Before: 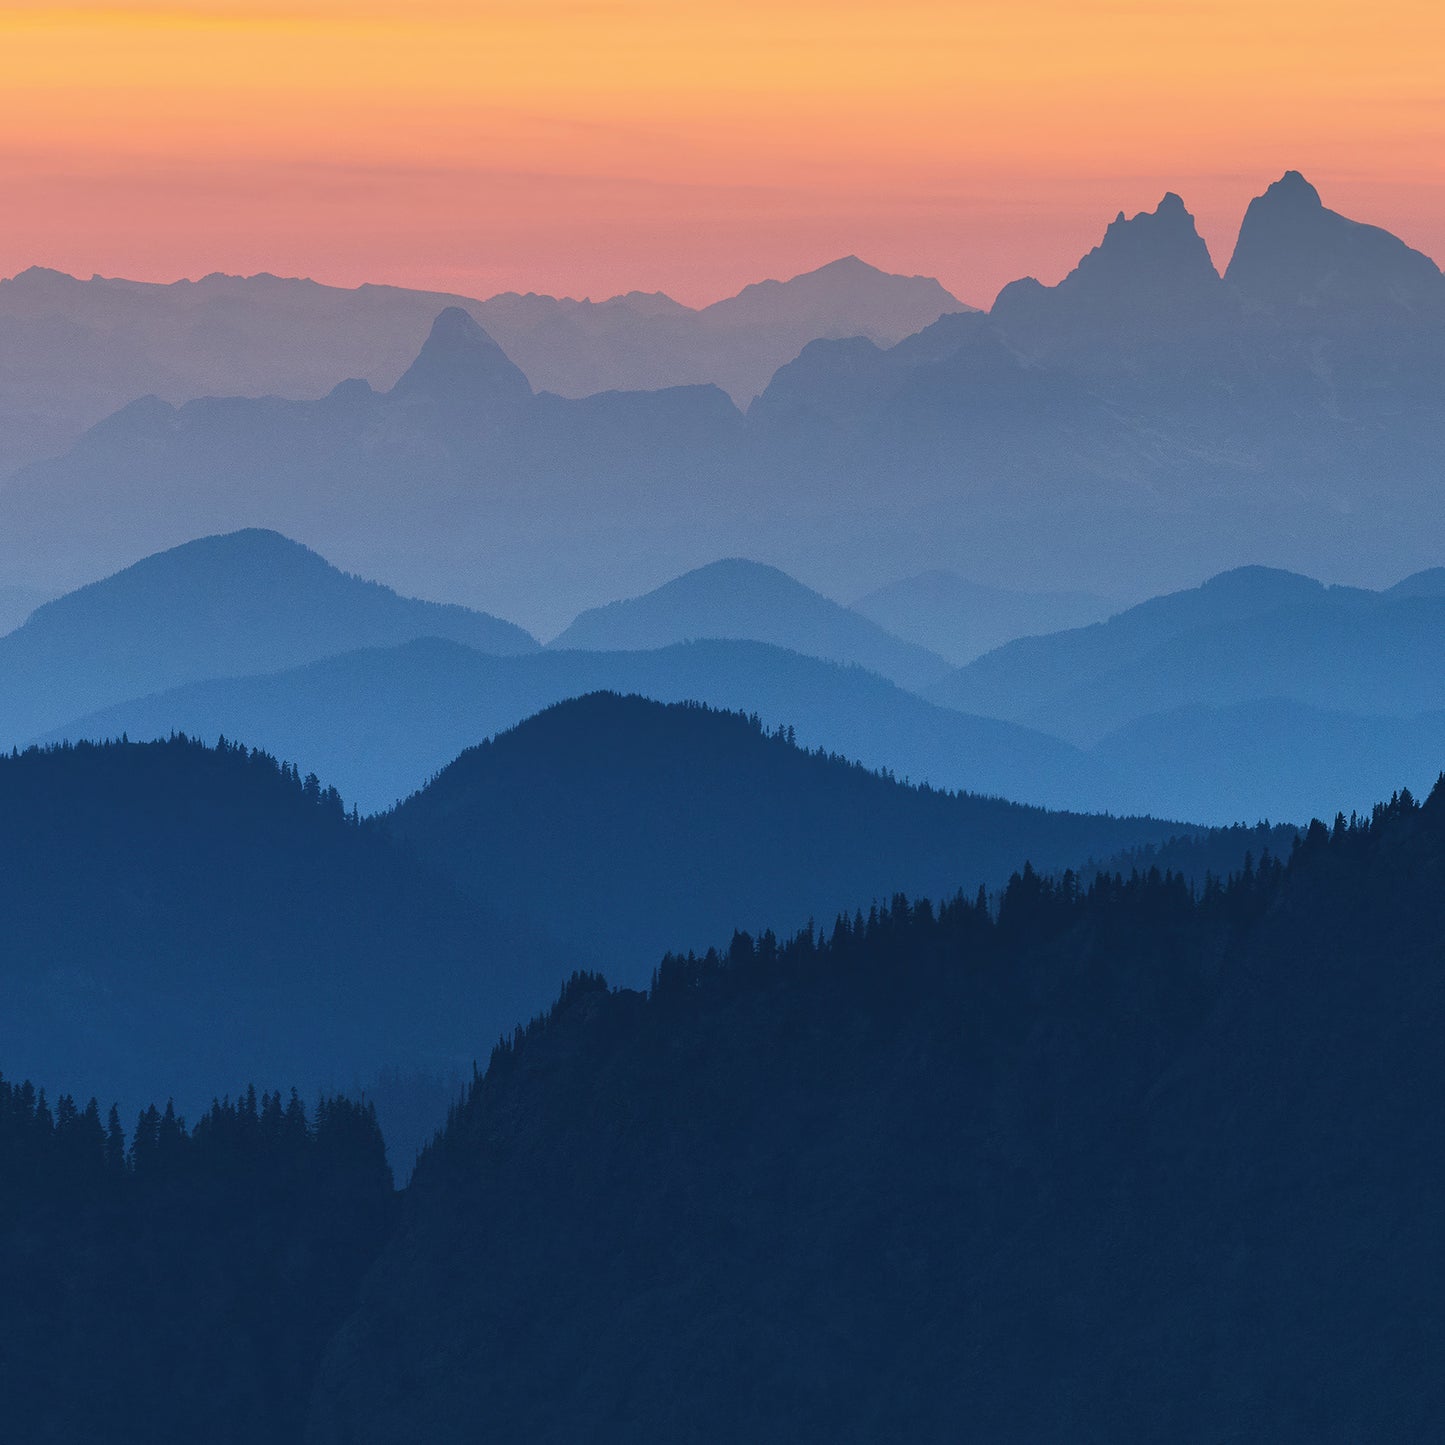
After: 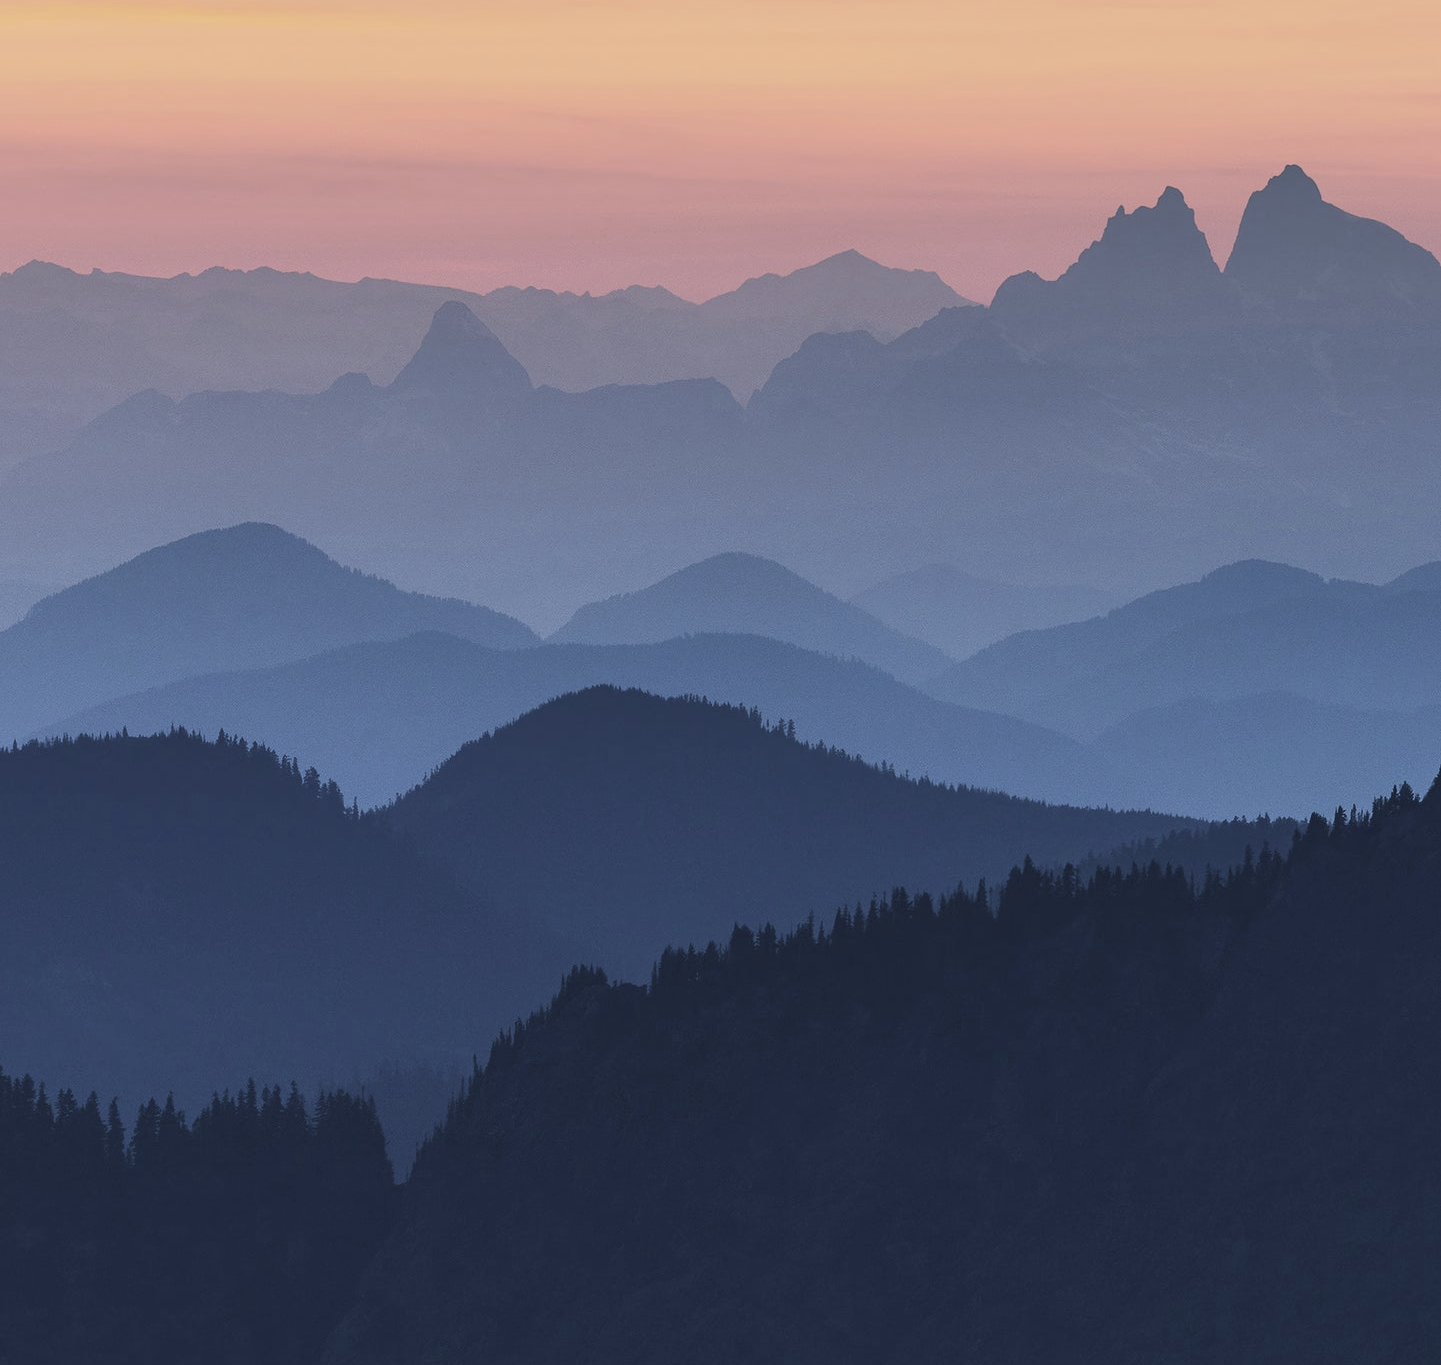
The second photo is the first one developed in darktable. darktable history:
white balance: red 1.004, blue 1.096
crop: top 0.448%, right 0.264%, bottom 5.045%
contrast brightness saturation: contrast -0.05, saturation -0.41
tone equalizer: on, module defaults
